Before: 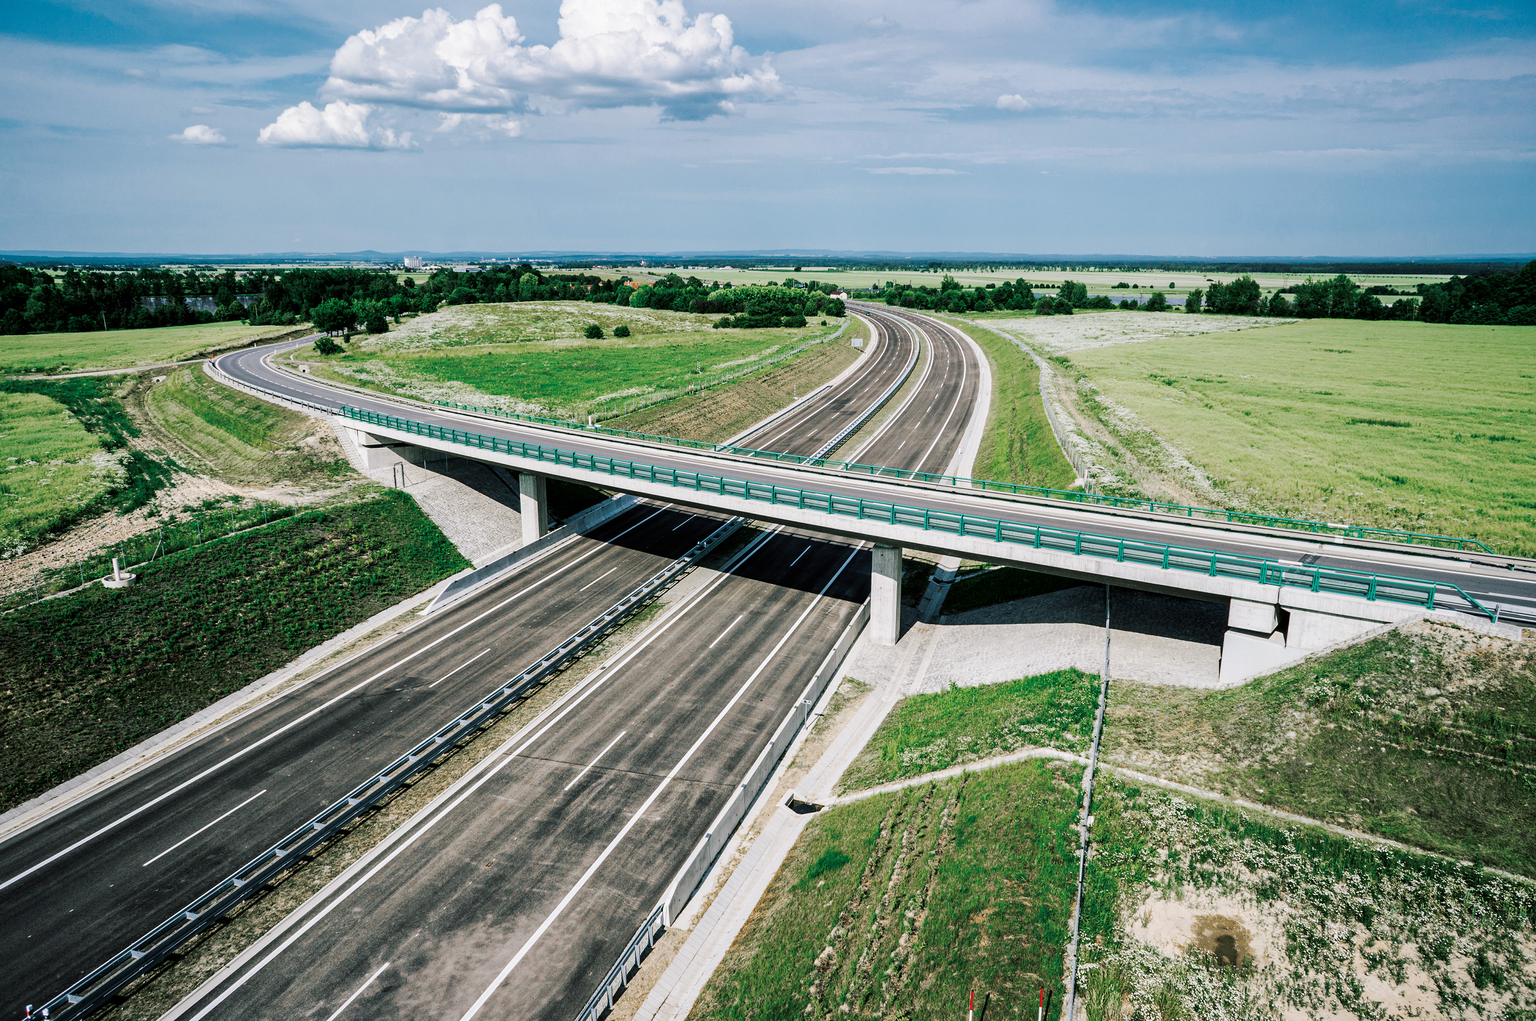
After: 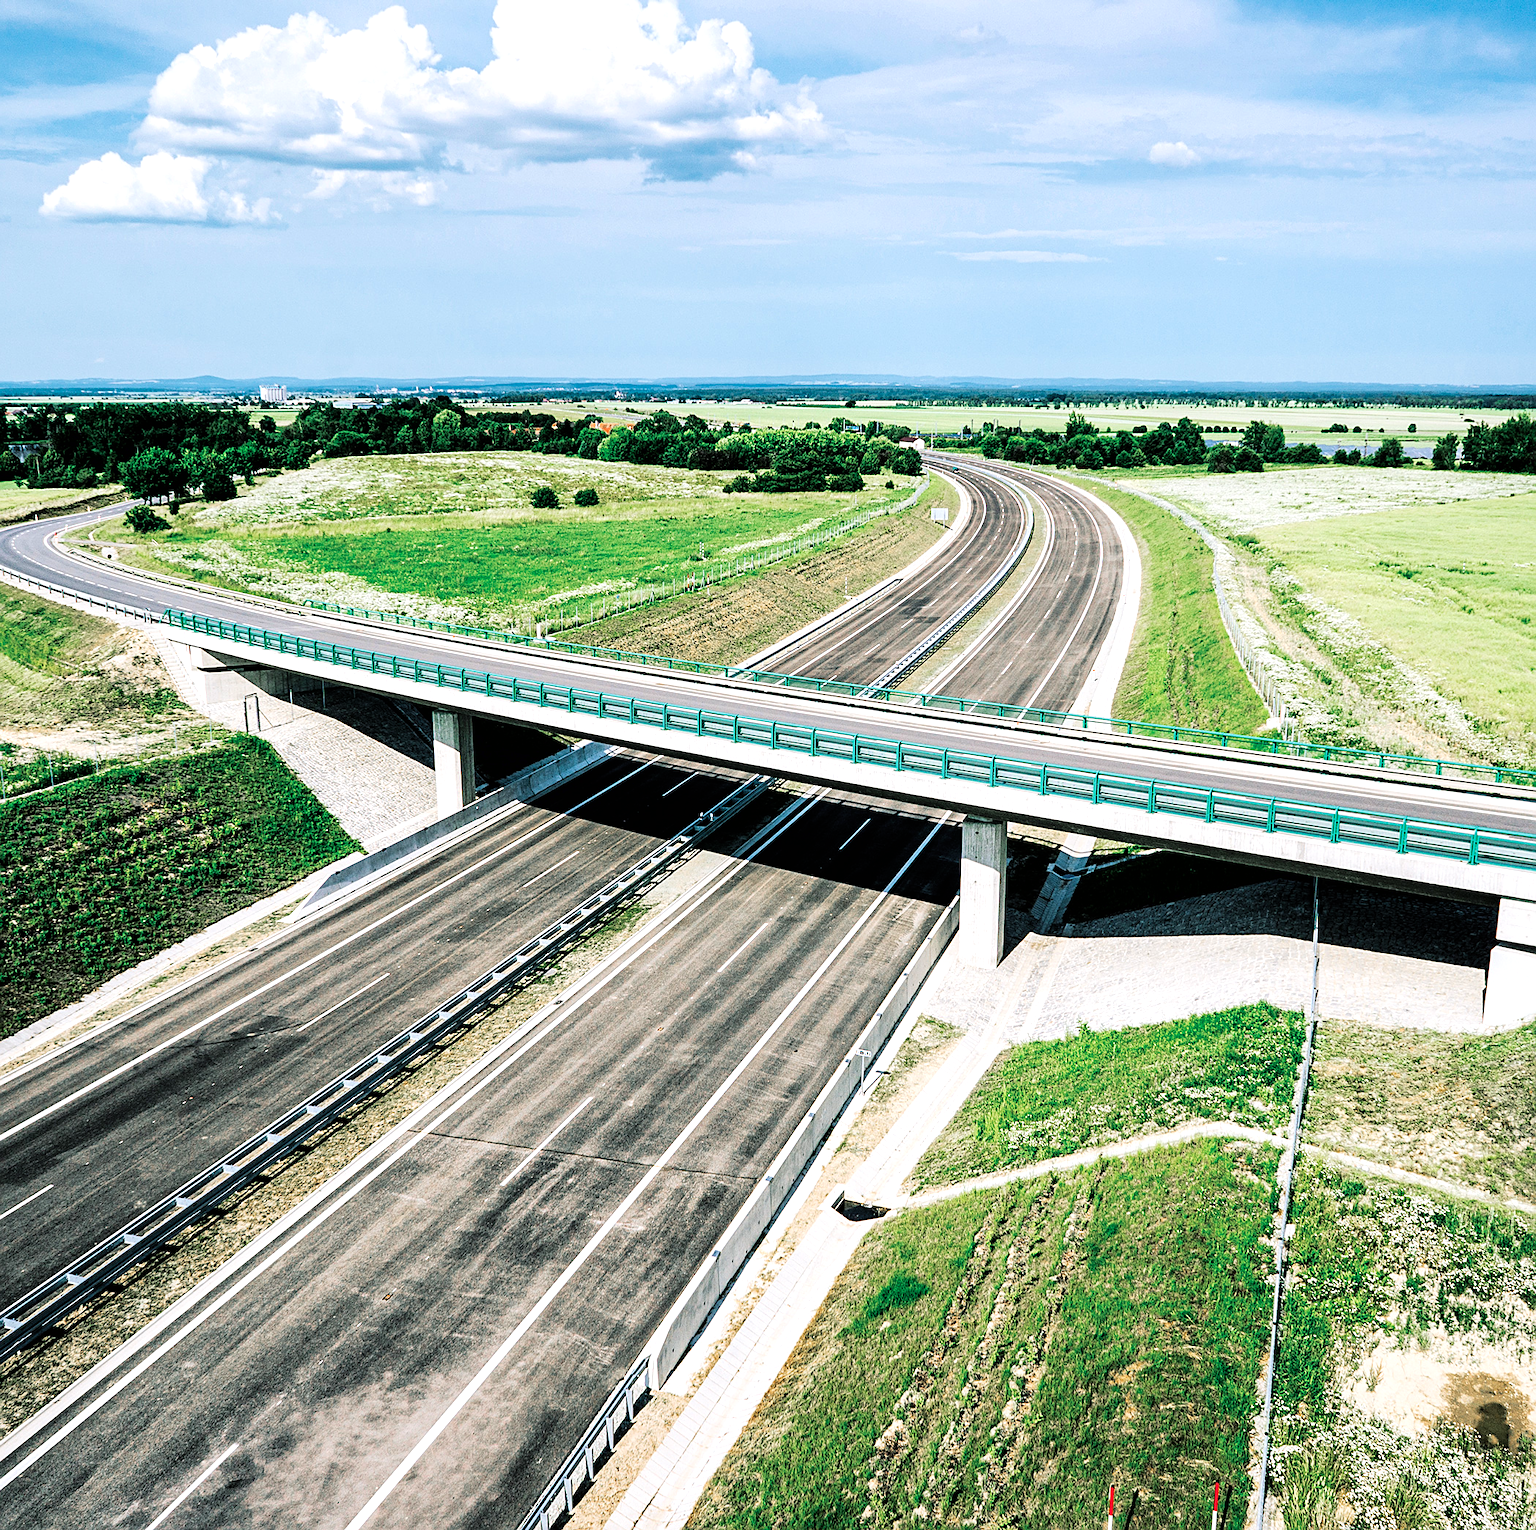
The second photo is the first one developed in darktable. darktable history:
sharpen: on, module defaults
levels: levels [0, 0.394, 0.787]
crop and rotate: left 15.055%, right 18.278%
filmic rgb: black relative exposure -7.65 EV, white relative exposure 4.56 EV, hardness 3.61, color science v6 (2022)
